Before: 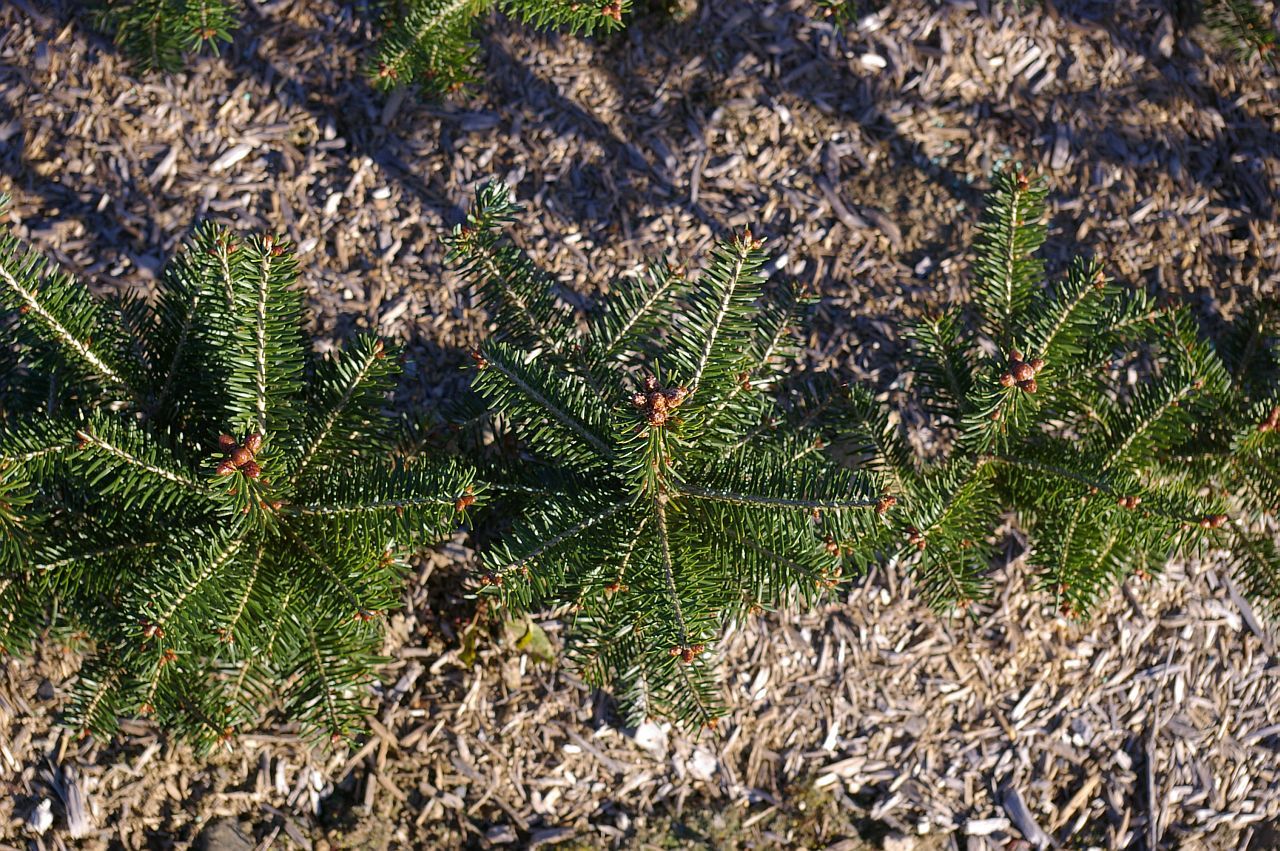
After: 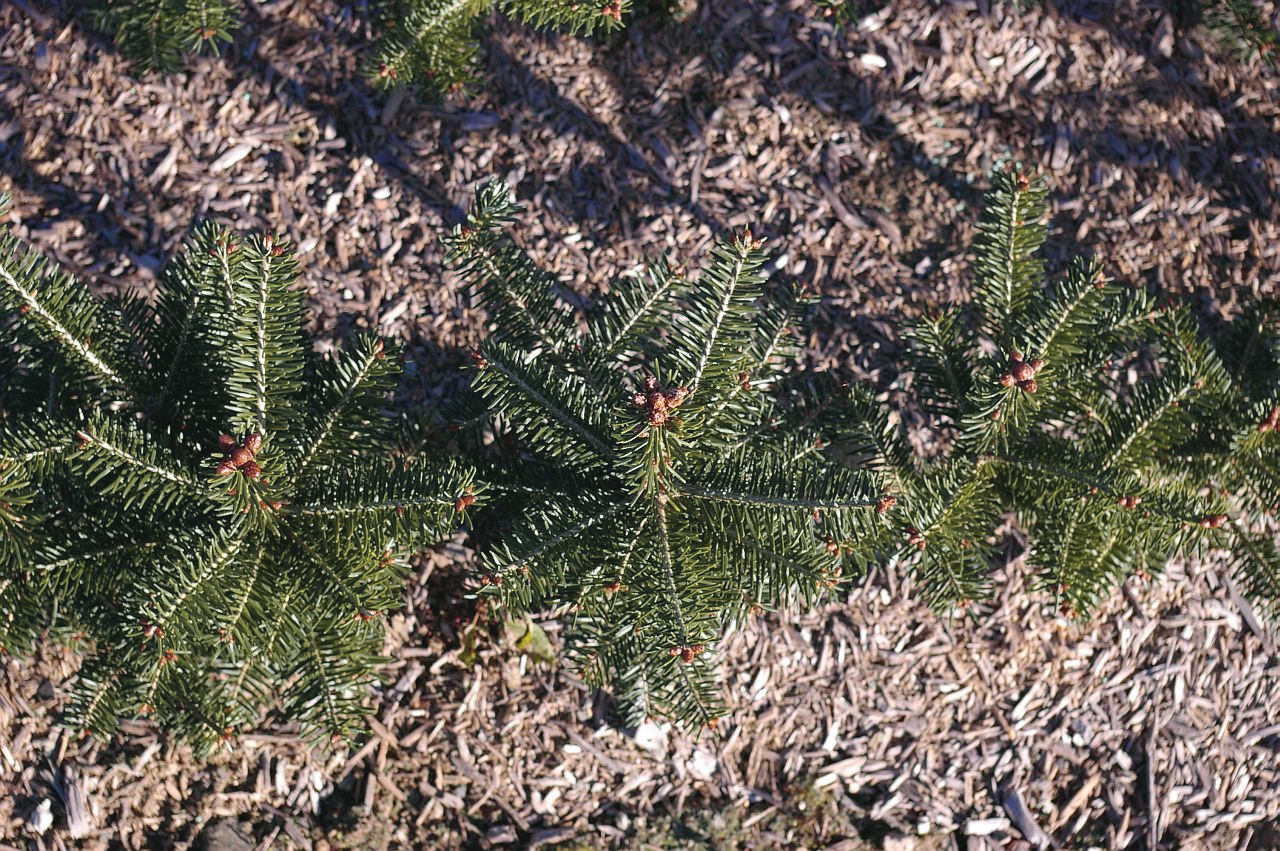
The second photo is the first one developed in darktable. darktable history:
tone curve: curves: ch0 [(0, 0.046) (0.04, 0.074) (0.831, 0.861) (1, 1)]; ch1 [(0, 0) (0.146, 0.159) (0.338, 0.365) (0.417, 0.455) (0.489, 0.486) (0.504, 0.502) (0.529, 0.537) (0.563, 0.567) (1, 1)]; ch2 [(0, 0) (0.307, 0.298) (0.388, 0.375) (0.443, 0.456) (0.485, 0.492) (0.544, 0.525) (1, 1)], color space Lab, independent channels, preserve colors none
haze removal: compatibility mode true, adaptive false
contrast brightness saturation: saturation -0.05
